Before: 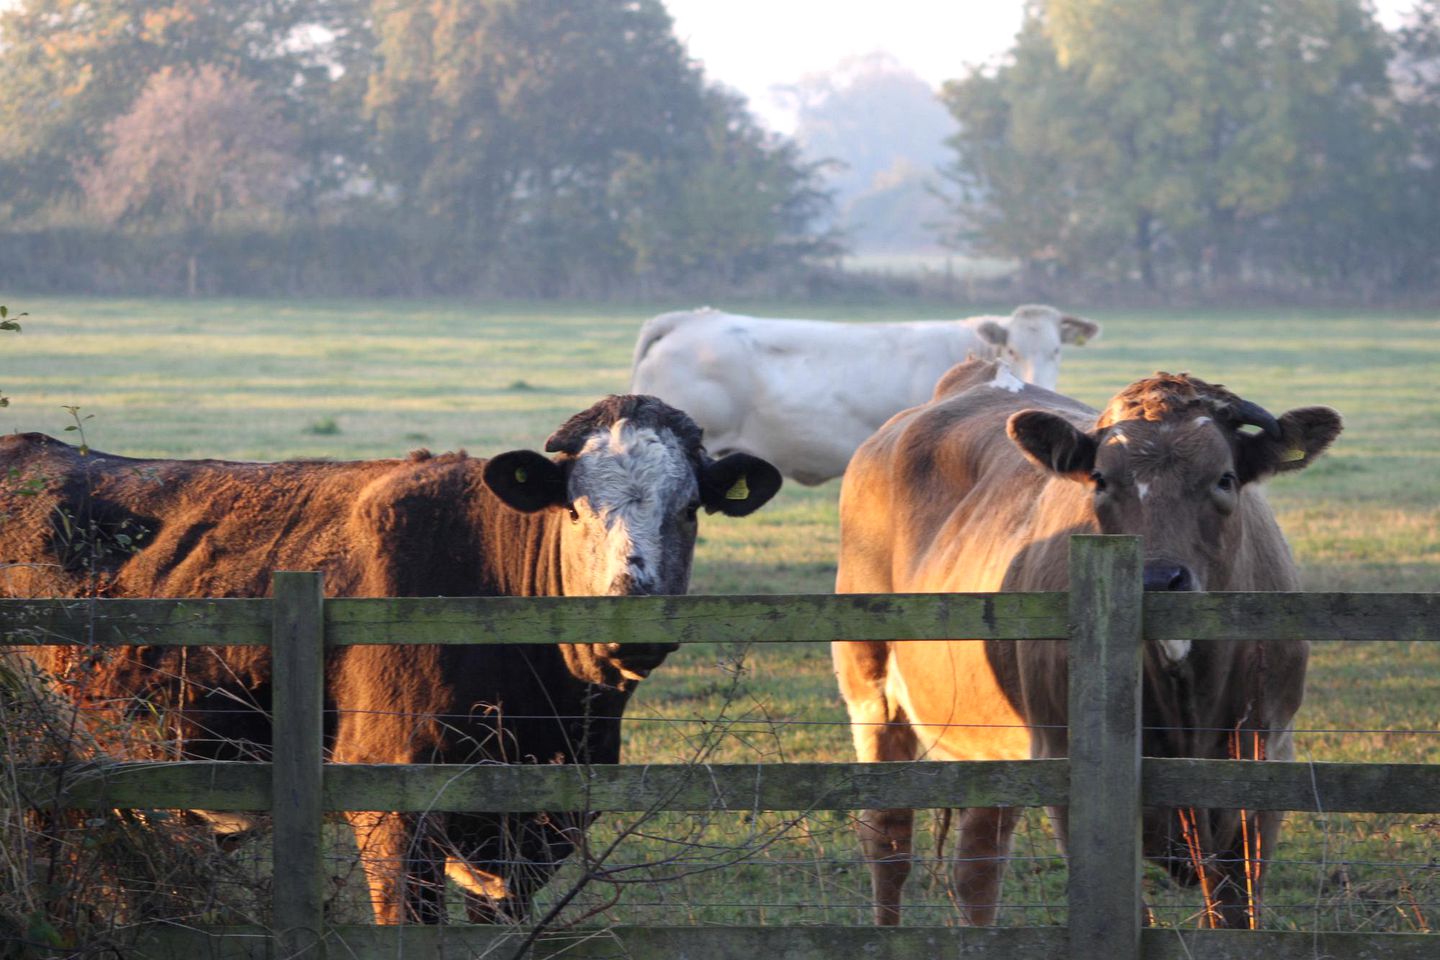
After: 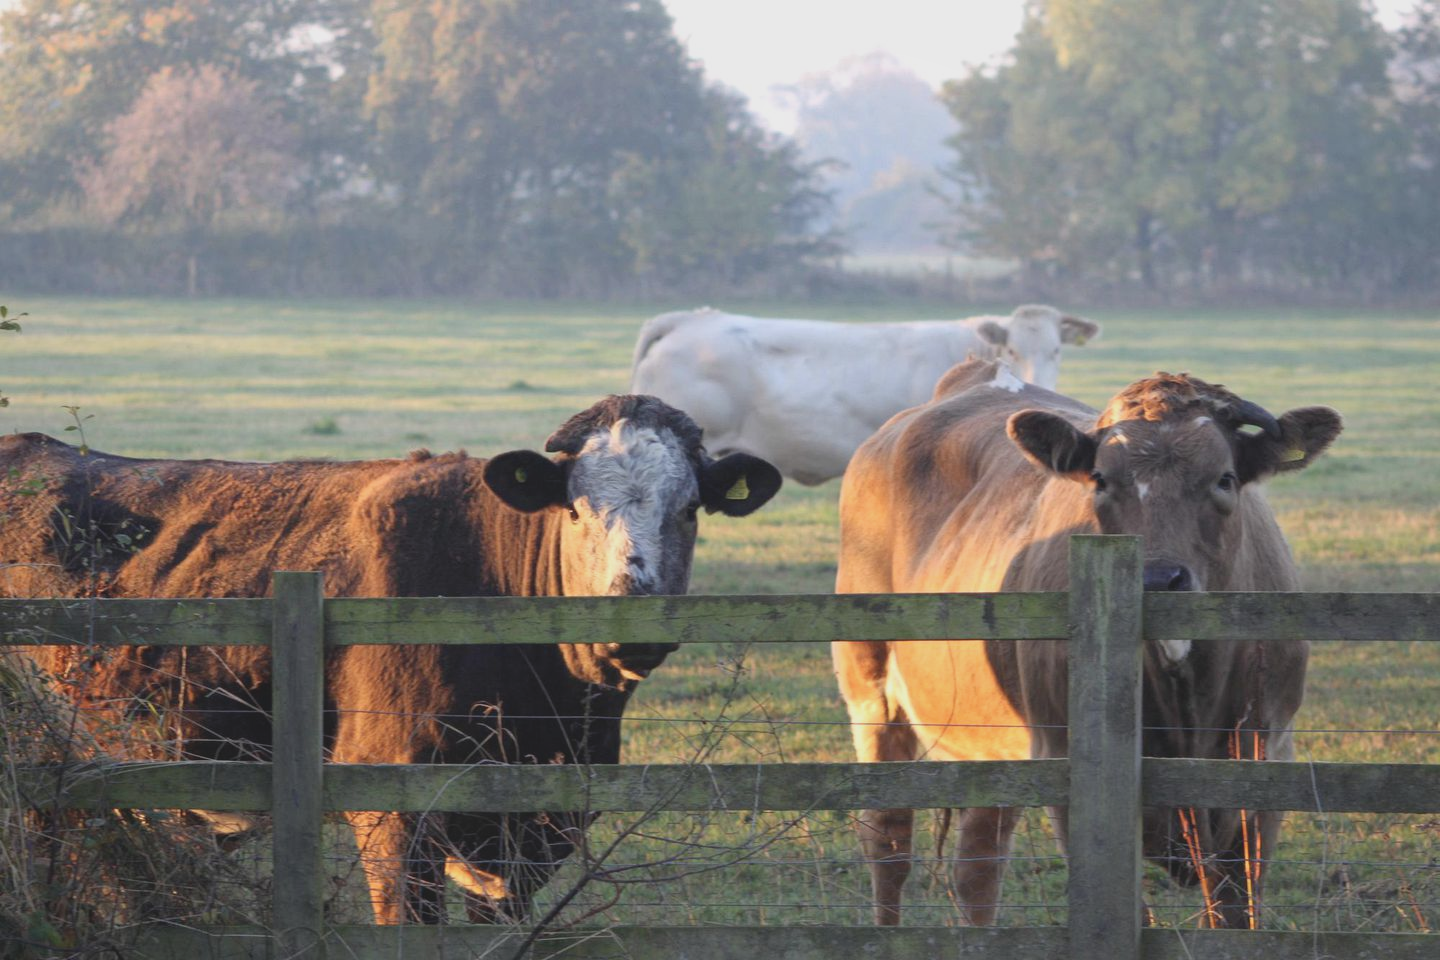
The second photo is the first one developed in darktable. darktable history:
local contrast: mode bilateral grid, contrast 9, coarseness 24, detail 115%, midtone range 0.2
contrast brightness saturation: contrast -0.168, brightness 0.042, saturation -0.13
